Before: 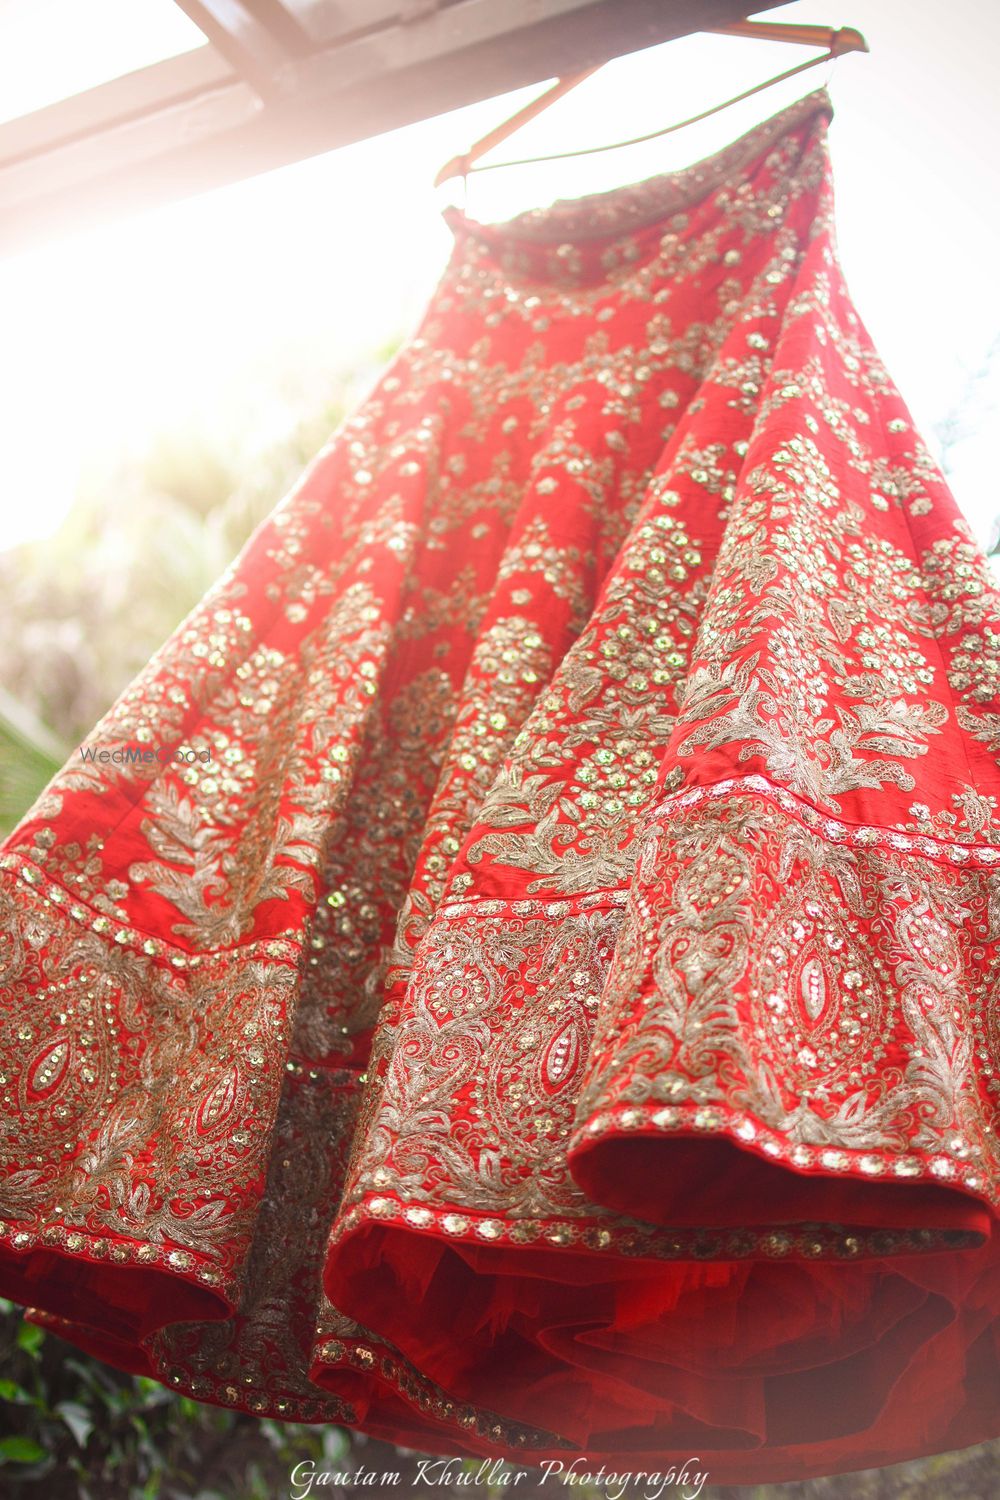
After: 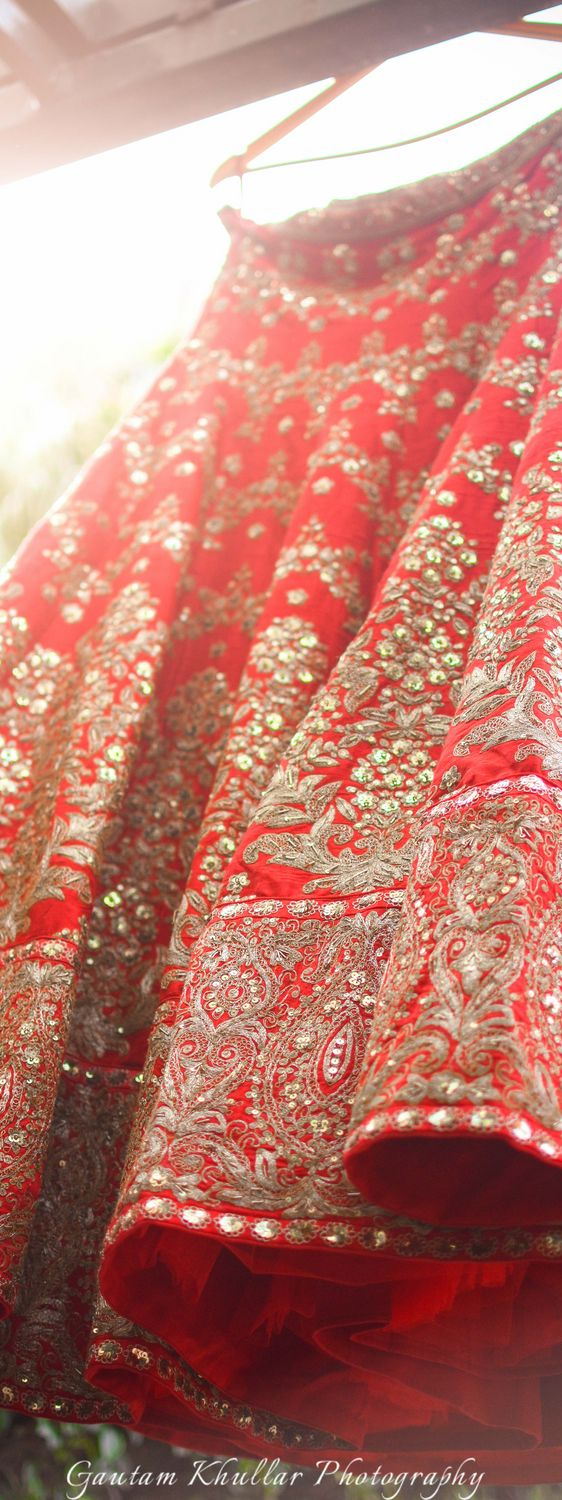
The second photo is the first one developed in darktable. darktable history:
crop and rotate: left 22.491%, right 21.223%
